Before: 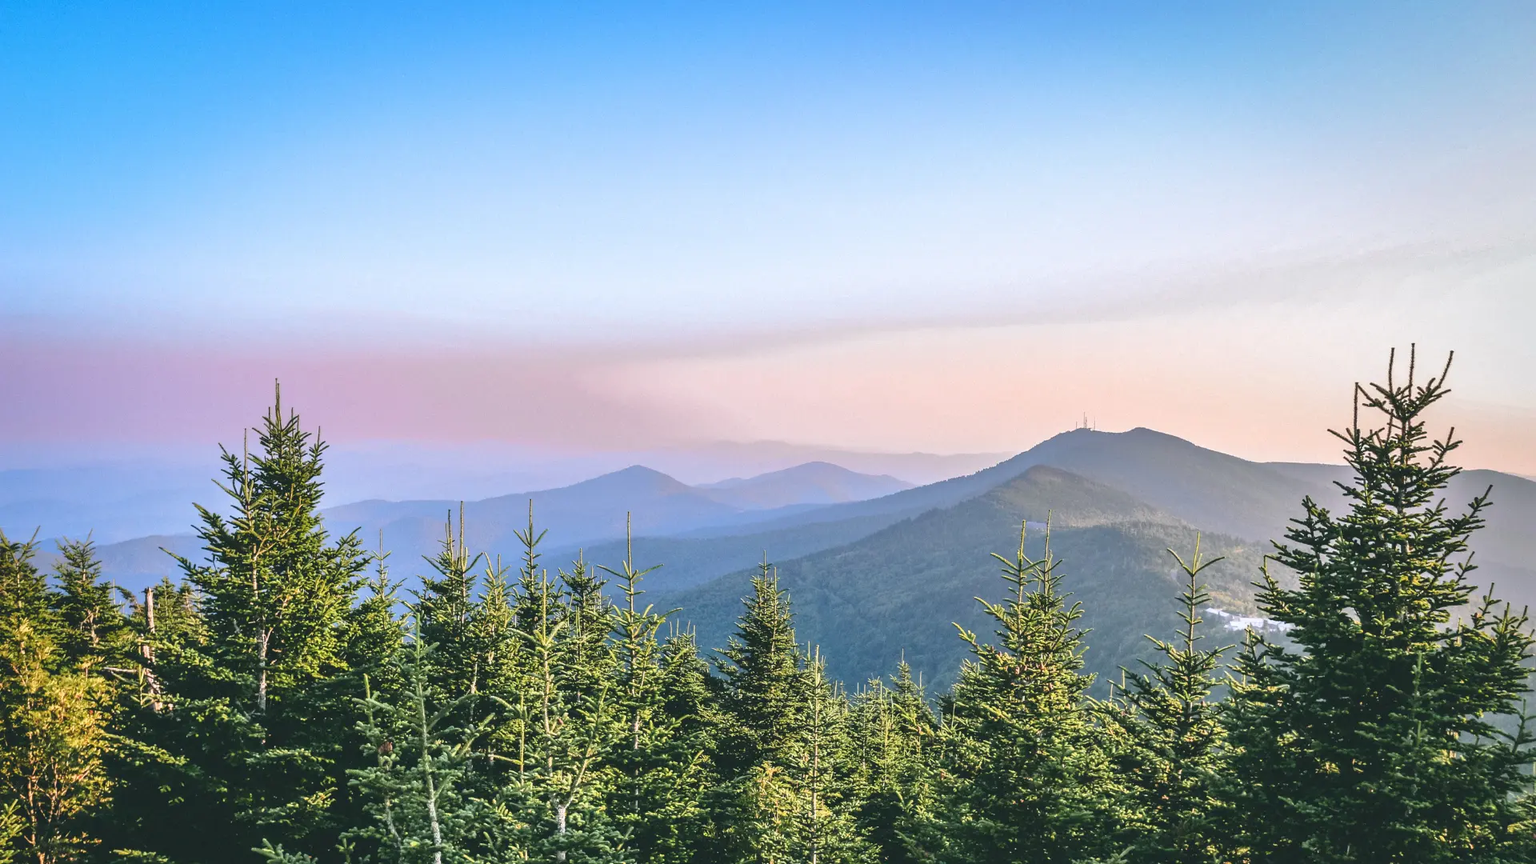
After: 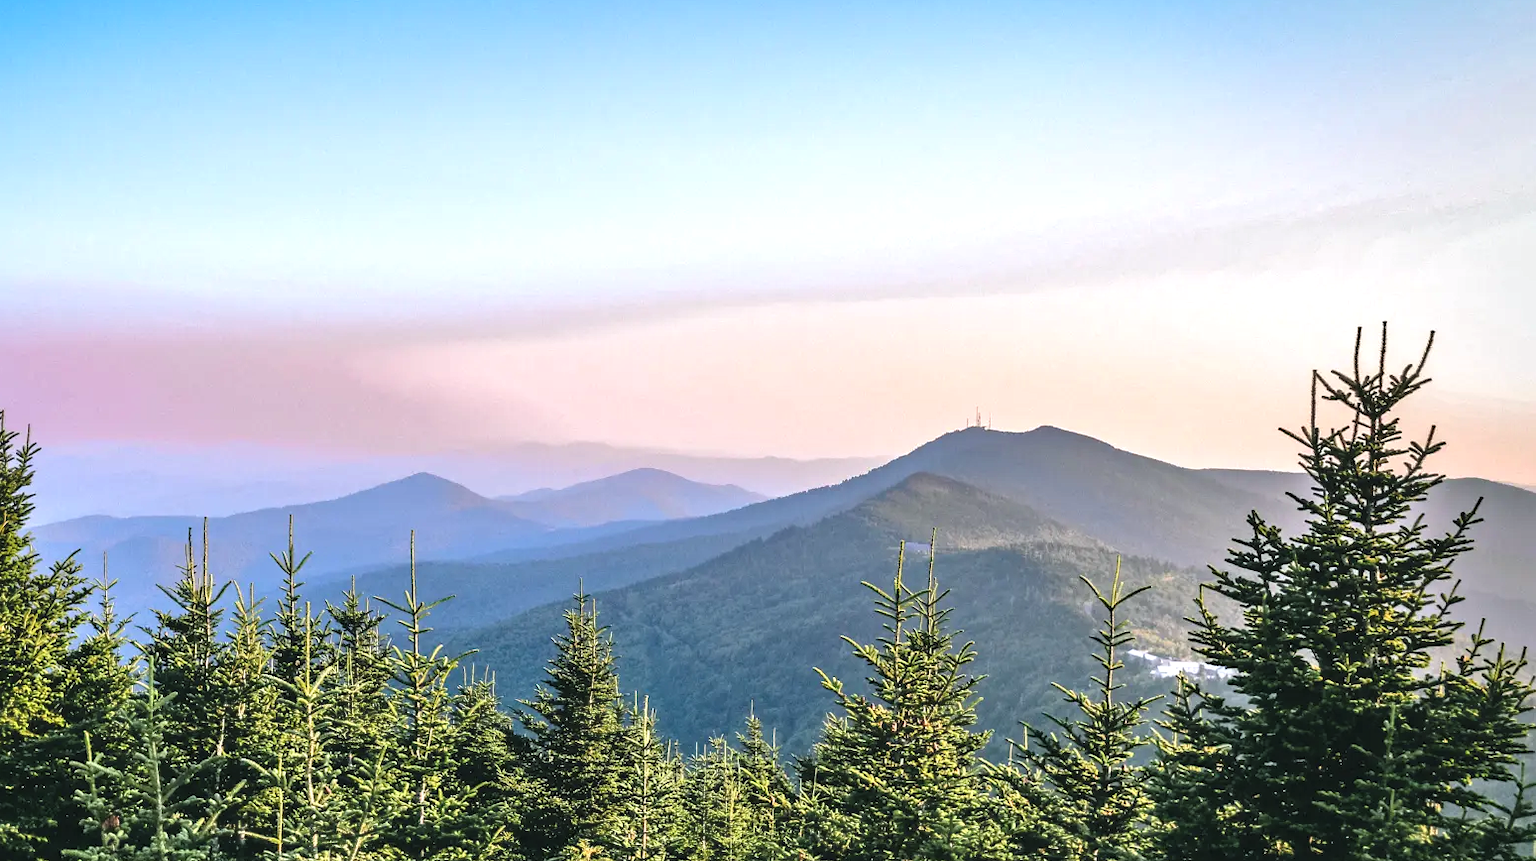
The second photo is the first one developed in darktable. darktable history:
haze removal: compatibility mode true, adaptive false
crop: left 19.319%, top 9.788%, right 0%, bottom 9.68%
levels: levels [0.062, 0.494, 0.925]
